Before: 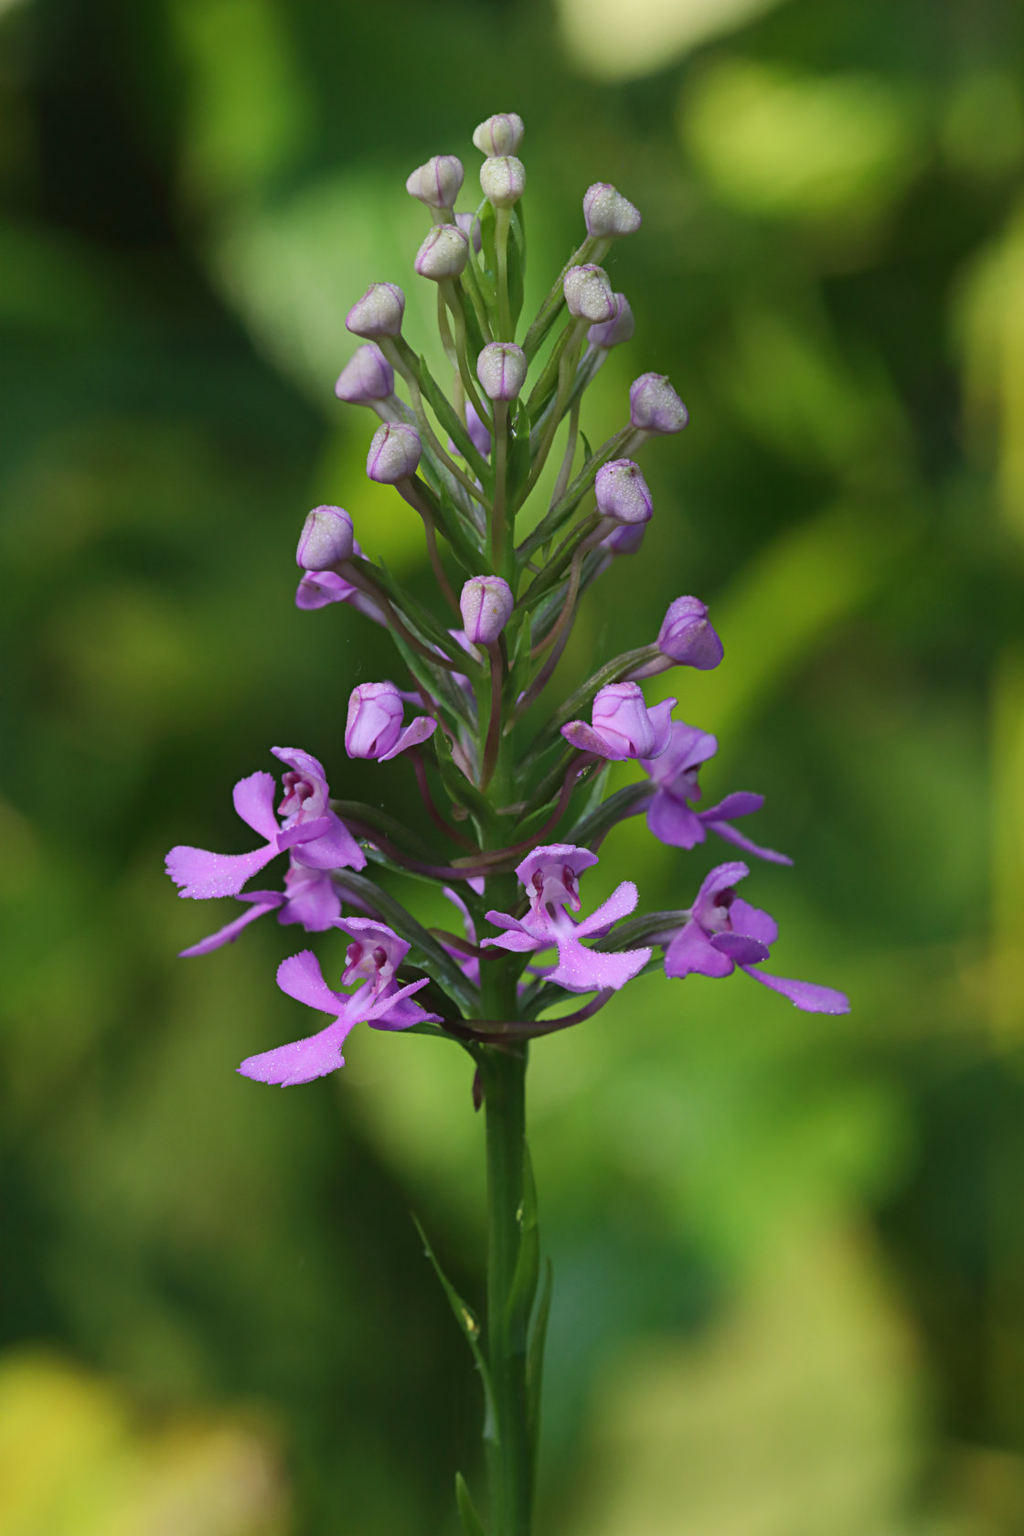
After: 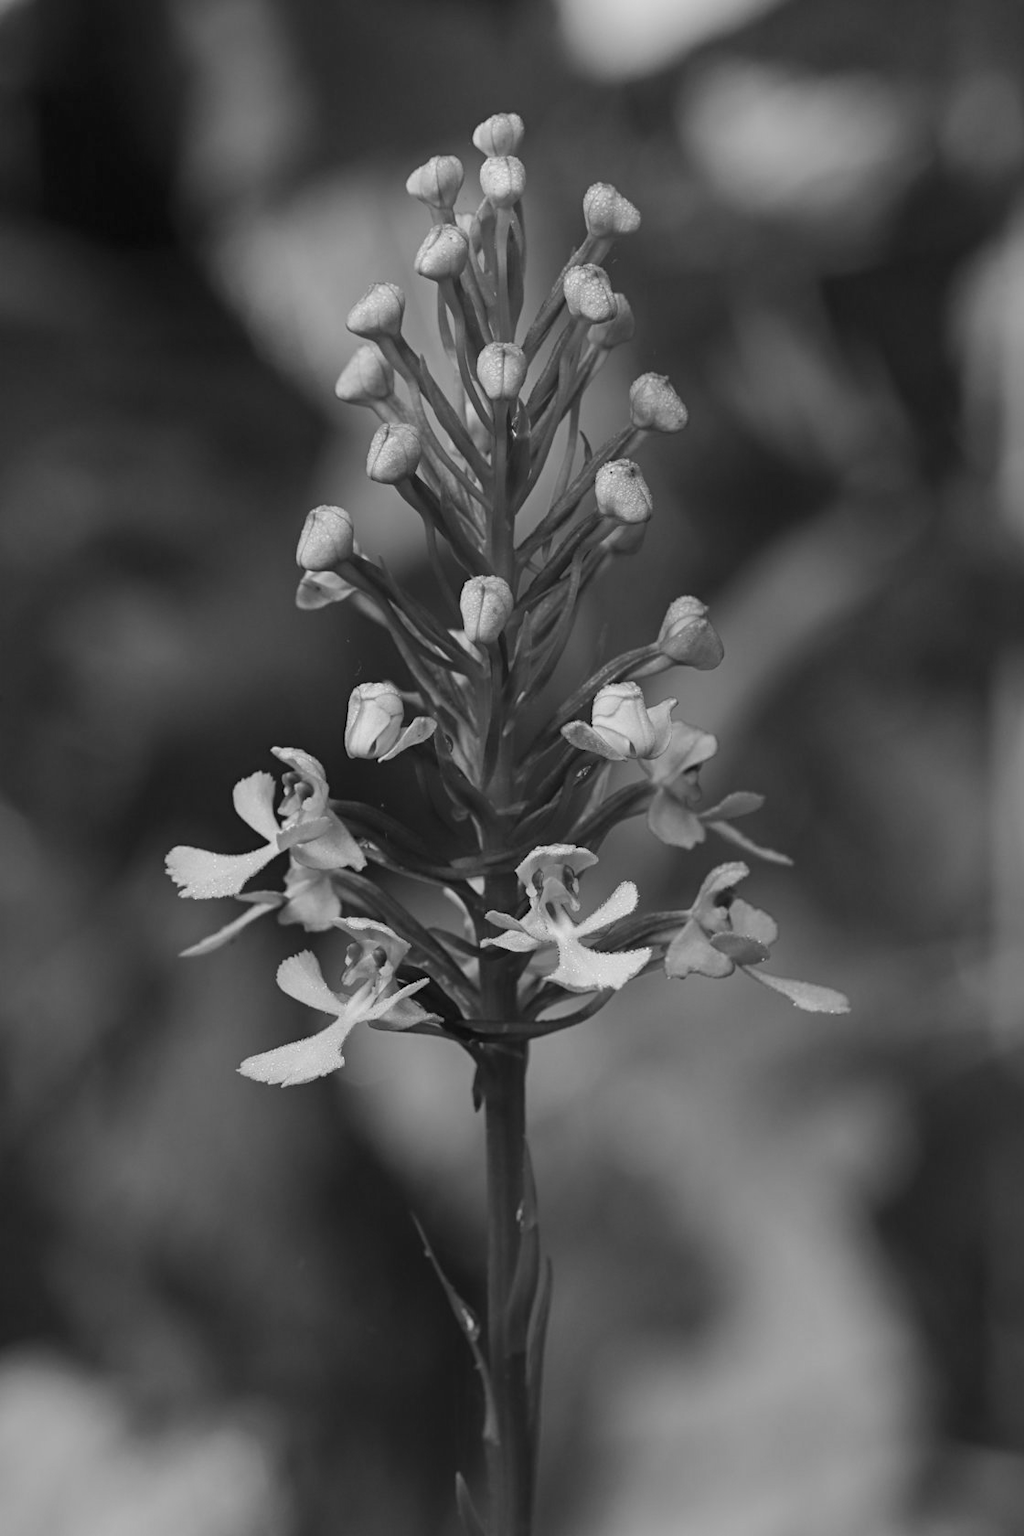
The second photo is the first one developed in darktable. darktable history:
color calibration: output gray [0.267, 0.423, 0.261, 0], gray › normalize channels true, illuminant same as pipeline (D50), adaptation XYZ, x 0.346, y 0.357, temperature 5004.21 K, gamut compression 0.016
local contrast: highlights 107%, shadows 99%, detail 120%, midtone range 0.2
